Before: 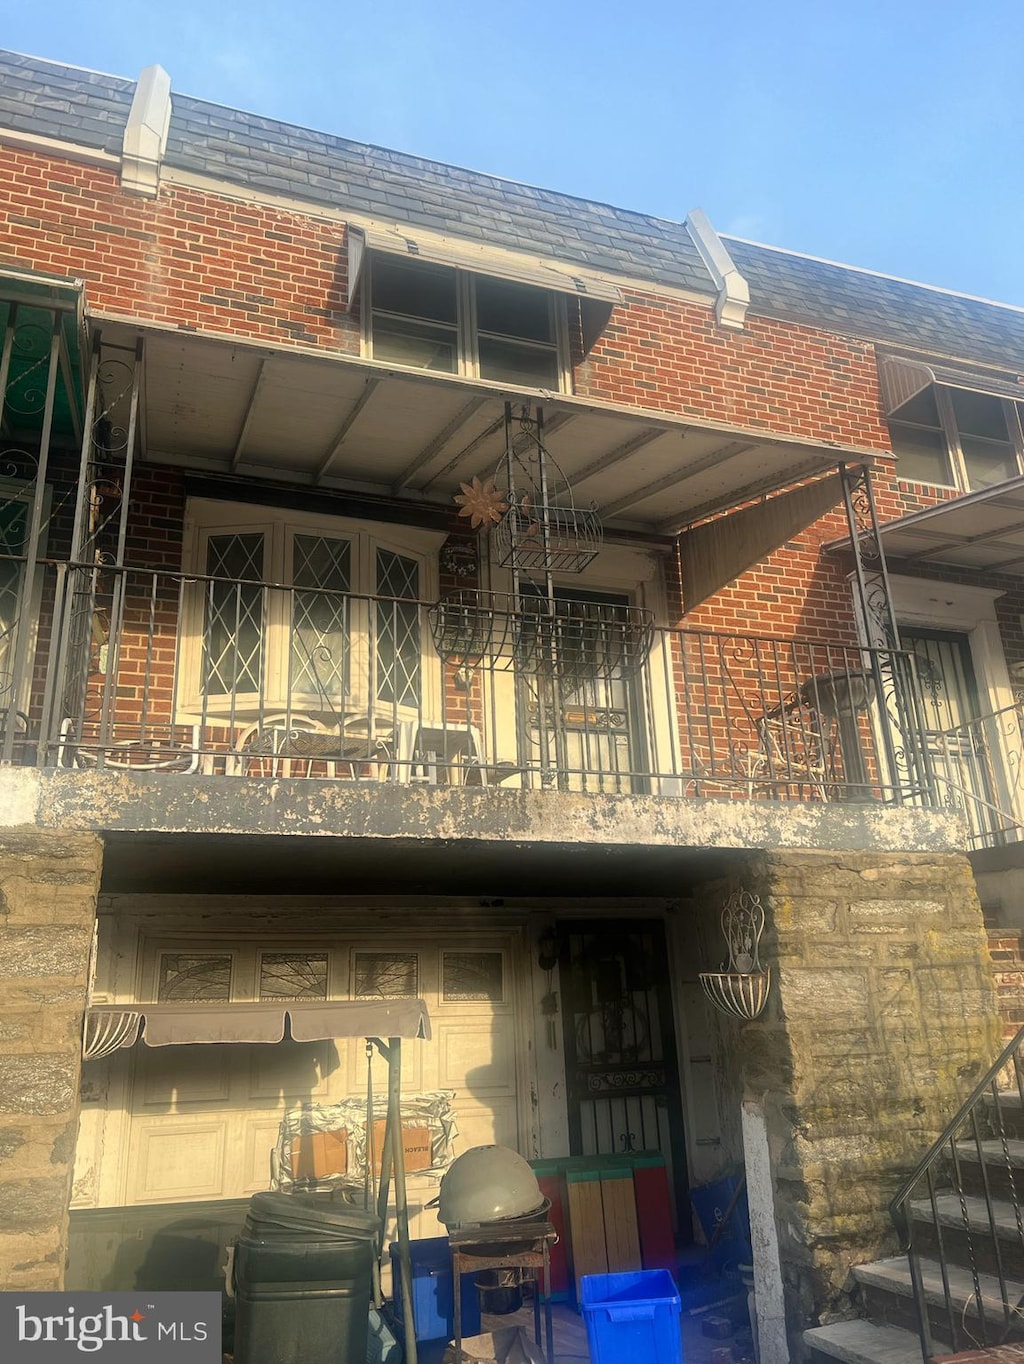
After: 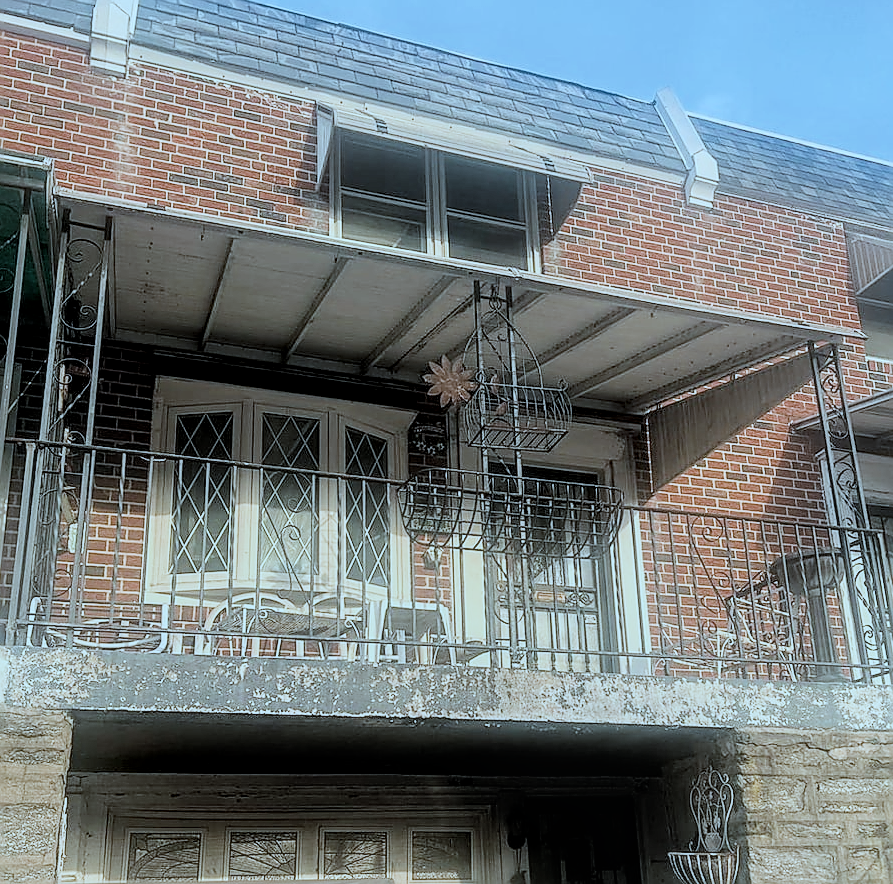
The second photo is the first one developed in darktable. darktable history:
haze removal: on, module defaults
color correction: highlights a* -9.79, highlights b* -21.99
local contrast: on, module defaults
exposure: exposure 0.555 EV, compensate highlight preservation false
crop: left 3.103%, top 8.874%, right 9.641%, bottom 26.259%
contrast brightness saturation: contrast 0.103, saturation -0.371
filmic rgb: middle gray luminance 29.95%, black relative exposure -9.02 EV, white relative exposure 6.99 EV, target black luminance 0%, hardness 2.95, latitude 1.32%, contrast 0.961, highlights saturation mix 6.06%, shadows ↔ highlights balance 12.02%, color science v4 (2020)
sharpen: radius 1.348, amount 1.246, threshold 0.639
